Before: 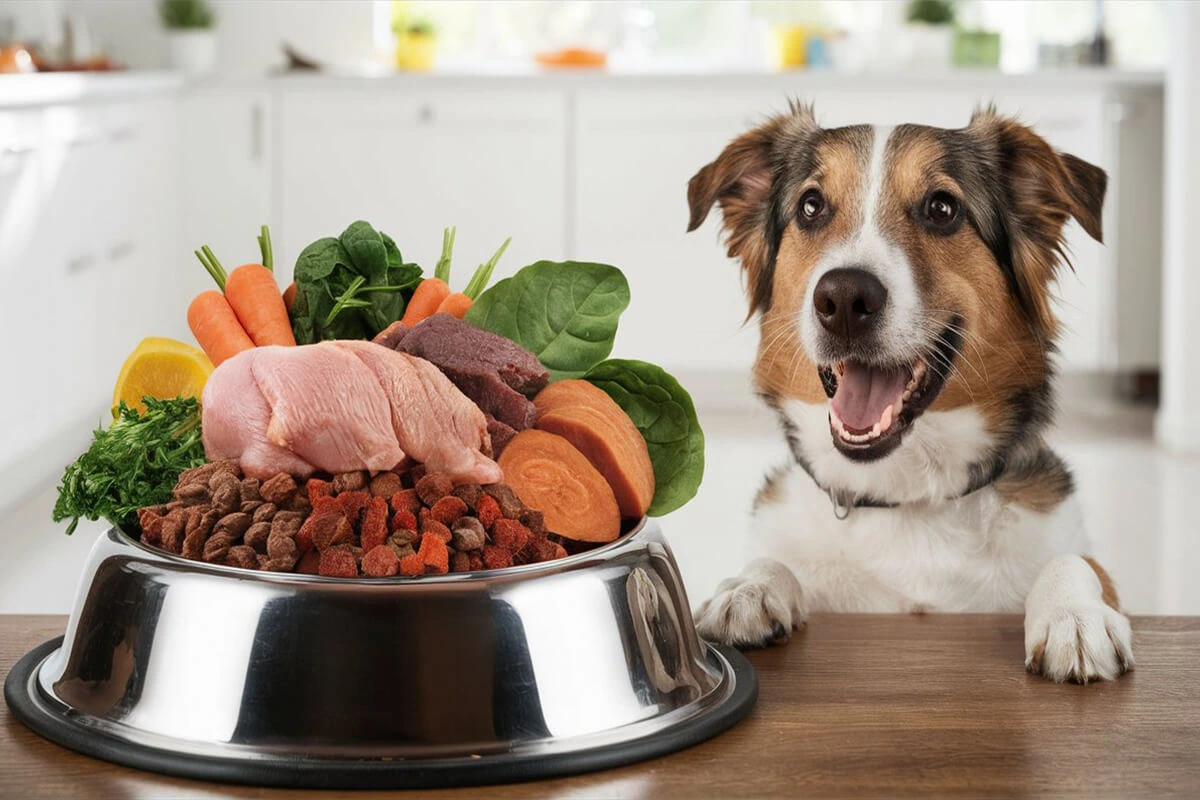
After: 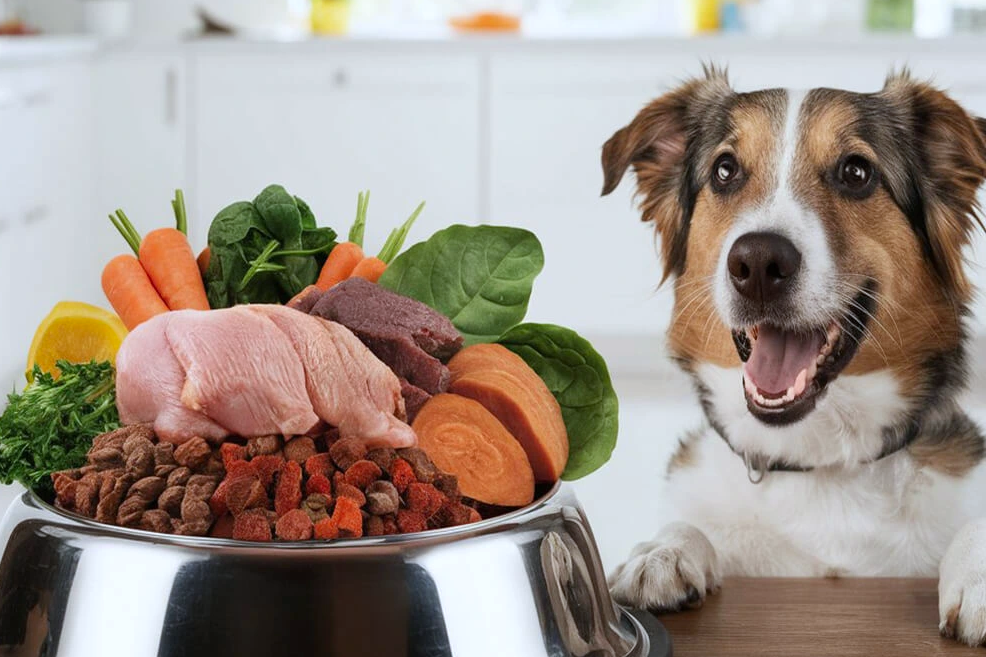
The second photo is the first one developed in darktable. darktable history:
white balance: red 0.967, blue 1.049
crop and rotate: left 7.196%, top 4.574%, right 10.605%, bottom 13.178%
vibrance: on, module defaults
